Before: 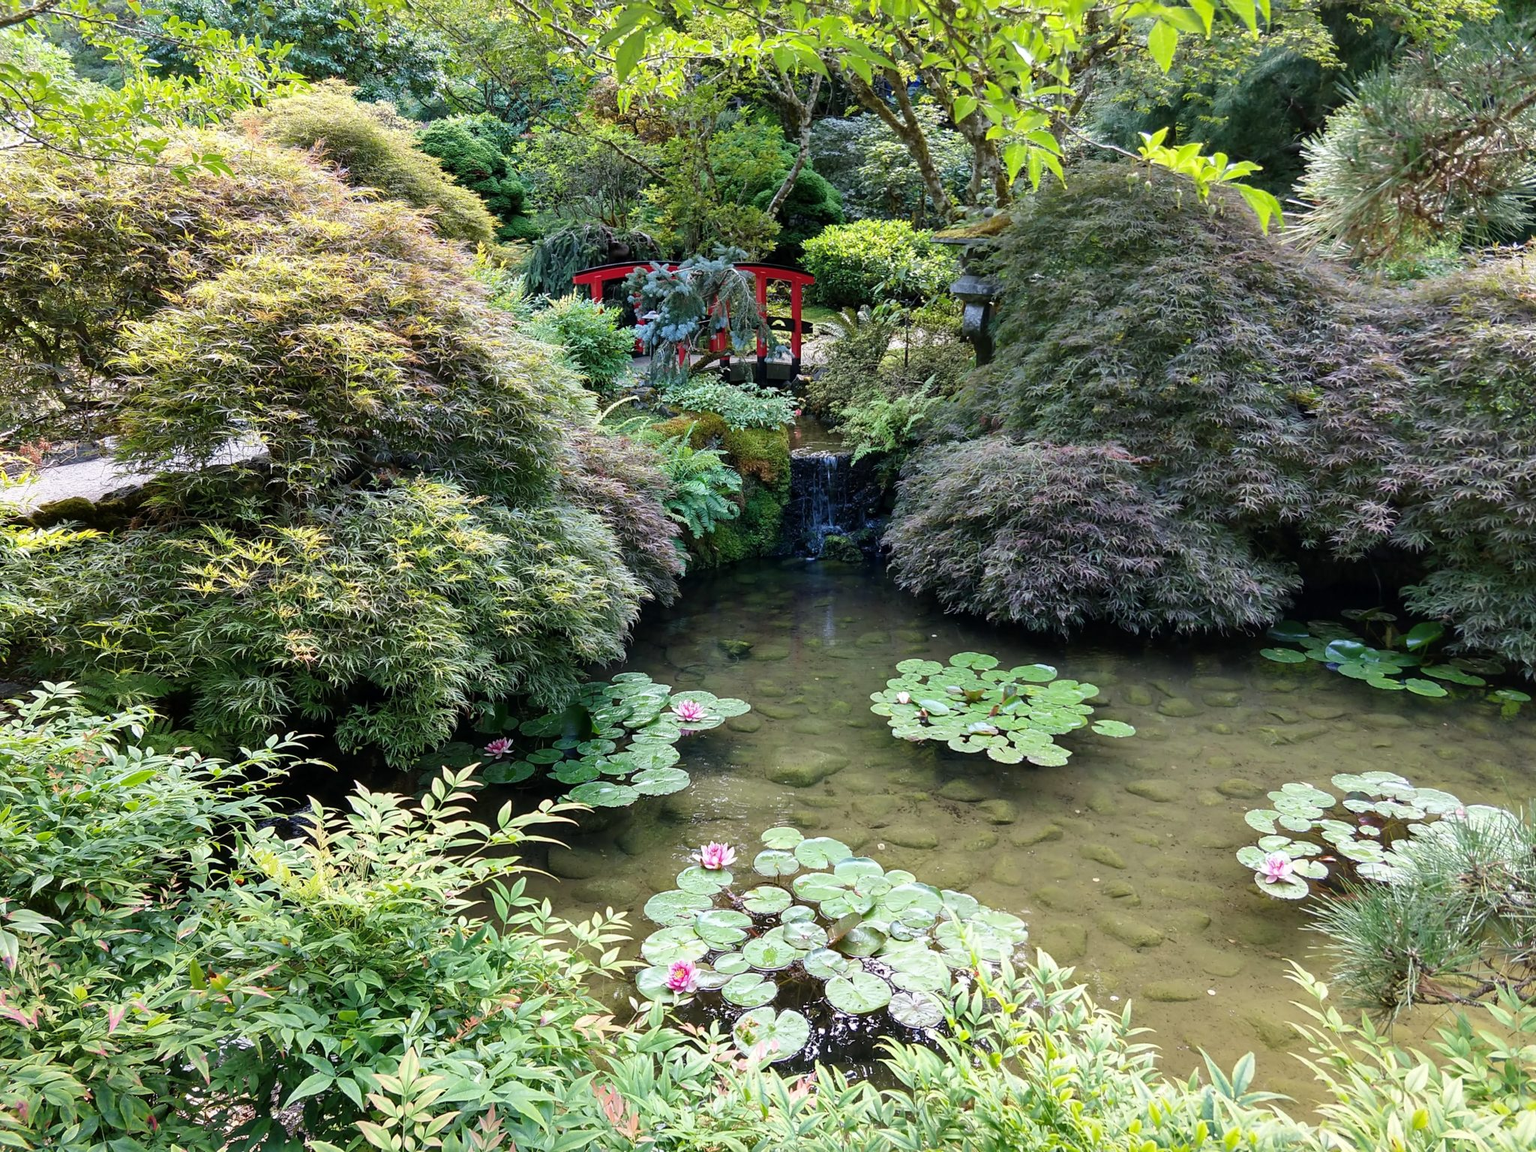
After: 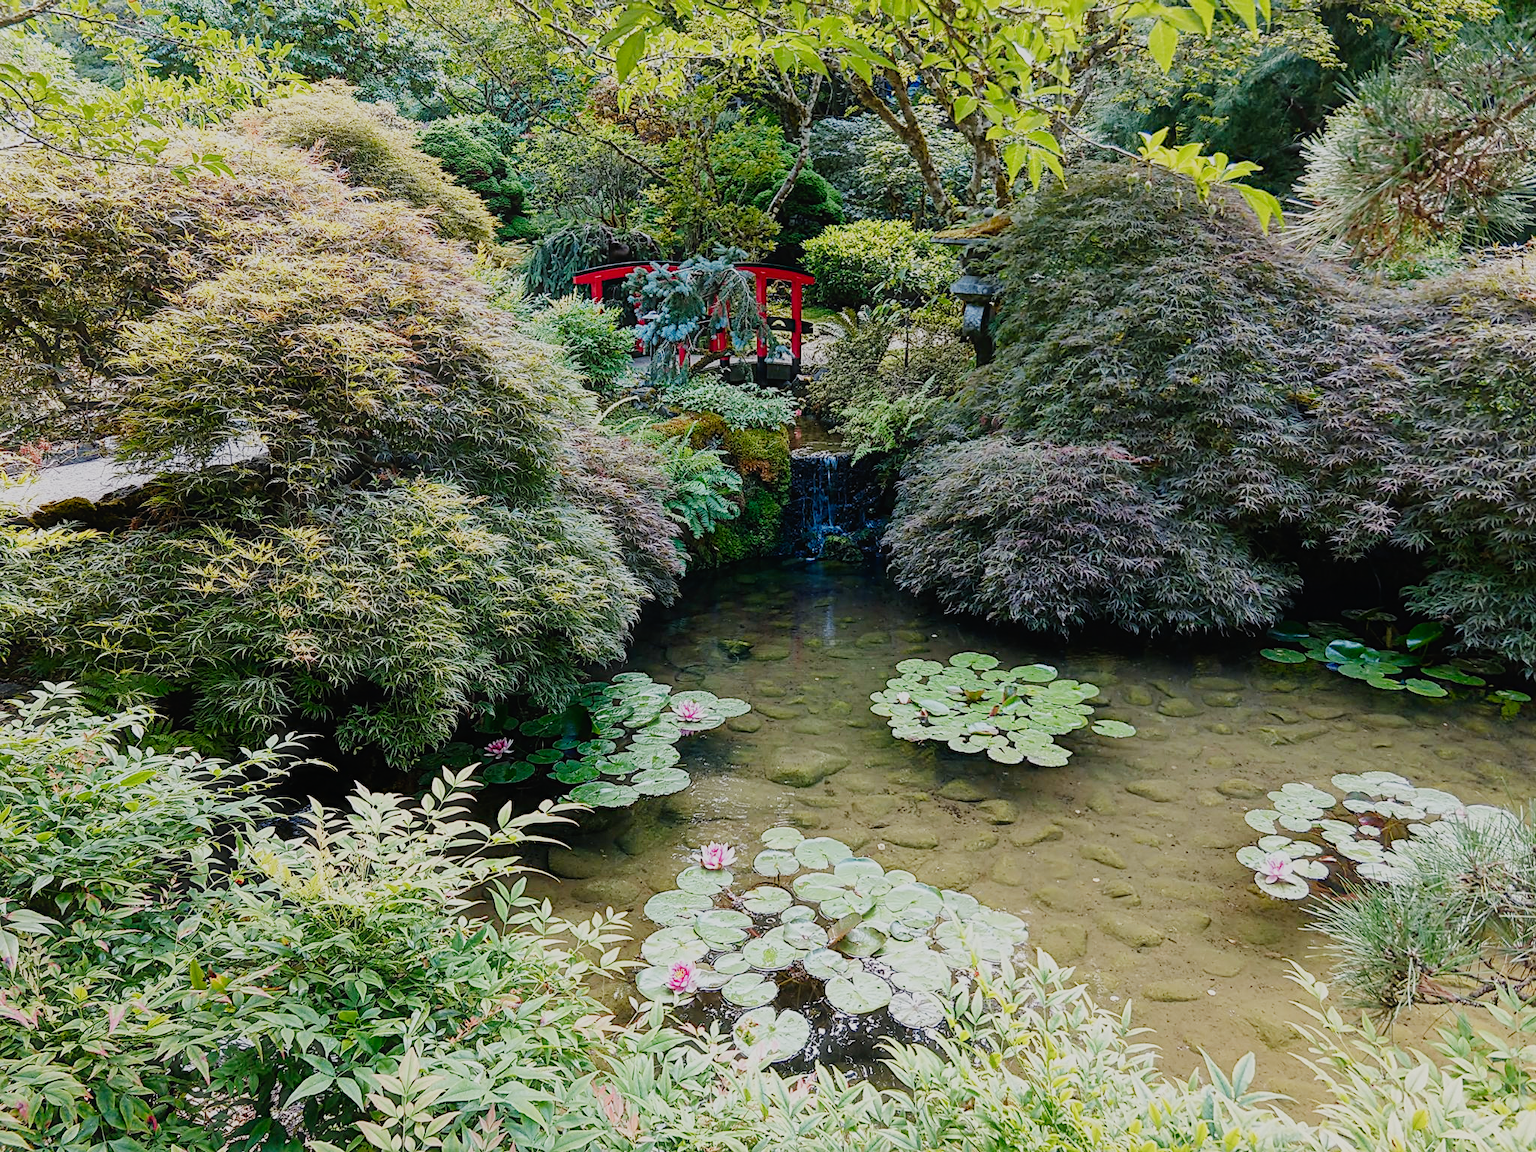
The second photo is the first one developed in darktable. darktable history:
sigmoid "smooth": skew -0.2, preserve hue 0%, red attenuation 0.1, red rotation 0.035, green attenuation 0.1, green rotation -0.017, blue attenuation 0.15, blue rotation -0.052, base primaries Rec2020
contrast equalizer "soft": y [[0.439, 0.44, 0.442, 0.457, 0.493, 0.498], [0.5 ×6], [0.5 ×6], [0 ×6], [0 ×6]]
color balance rgb "basic colorfulness: standard": perceptual saturation grading › global saturation 20%, perceptual saturation grading › highlights -25%, perceptual saturation grading › shadows 25%
color balance rgb "medium contrast": perceptual brilliance grading › highlights 20%, perceptual brilliance grading › mid-tones 10%, perceptual brilliance grading › shadows -20%
diffuse or sharpen "sharpen demosaicing: AA filter": edge sensitivity 1, 1st order anisotropy 100%, 2nd order anisotropy 100%, 3rd order anisotropy 100%, 4th order anisotropy 100%, 1st order speed -25%, 2nd order speed -25%, 3rd order speed -25%, 4th order speed -25%
diffuse or sharpen "diffusion": radius span 77, 1st order speed 50%, 2nd order speed 50%, 3rd order speed 50%, 4th order speed 50% | blend: blend mode normal, opacity 25%; mask: uniform (no mask)
haze removal: strength -0.1, adaptive false
rgb primaries "nice": tint hue -2.48°, red hue -0.024, green purity 1.08, blue hue -0.112, blue purity 1.17
exposure "magic lantern defaults": compensate highlight preservation false
